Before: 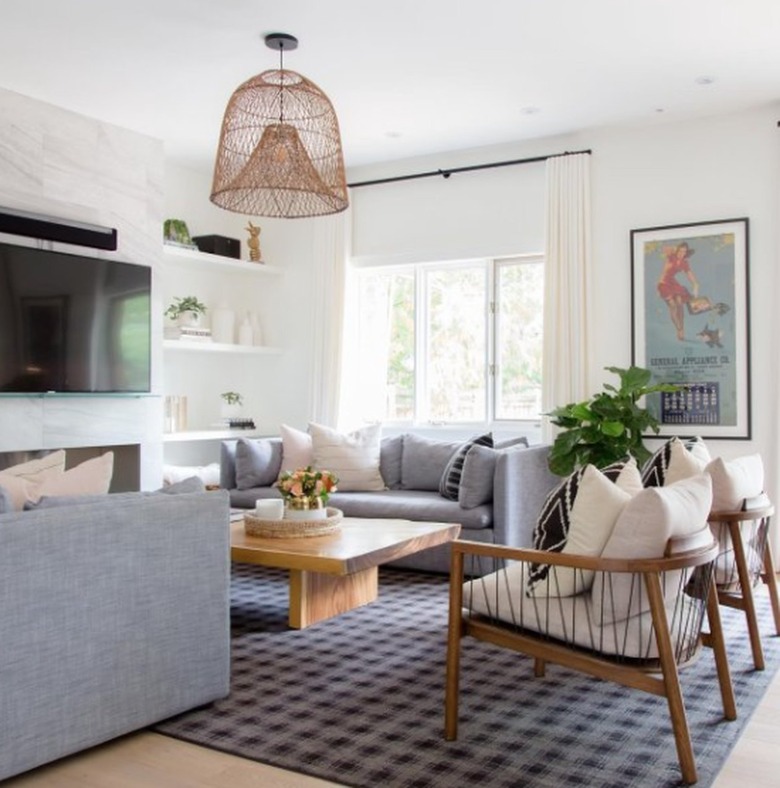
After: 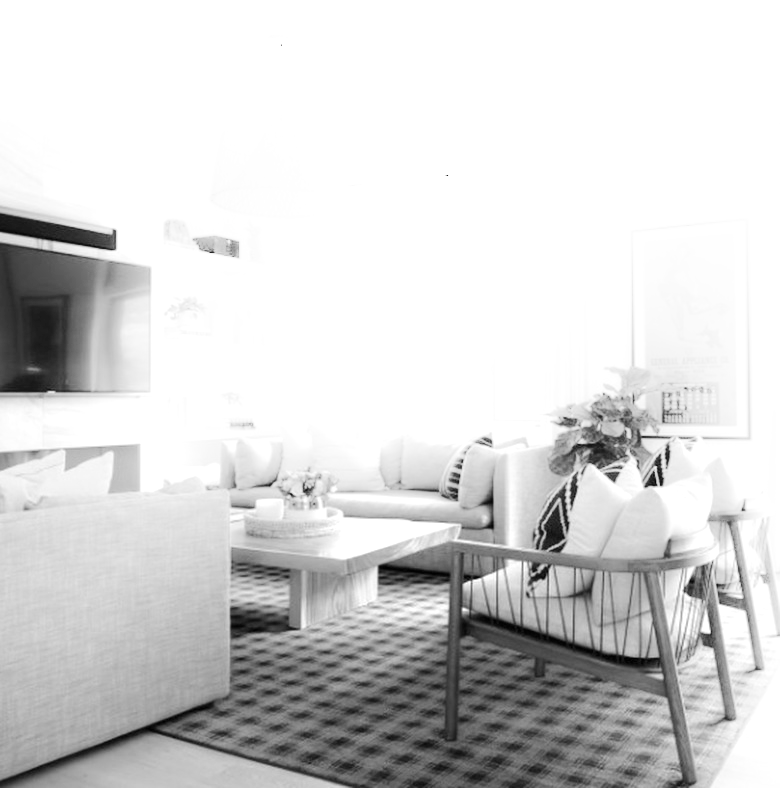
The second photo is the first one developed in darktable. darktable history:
shadows and highlights: shadows -54.3, highlights 86.09, soften with gaussian
color calibration: output gray [0.21, 0.42, 0.37, 0], gray › normalize channels true, illuminant same as pipeline (D50), adaptation XYZ, x 0.346, y 0.359, gamut compression 0
exposure: exposure 0.781 EV, compensate highlight preservation false
